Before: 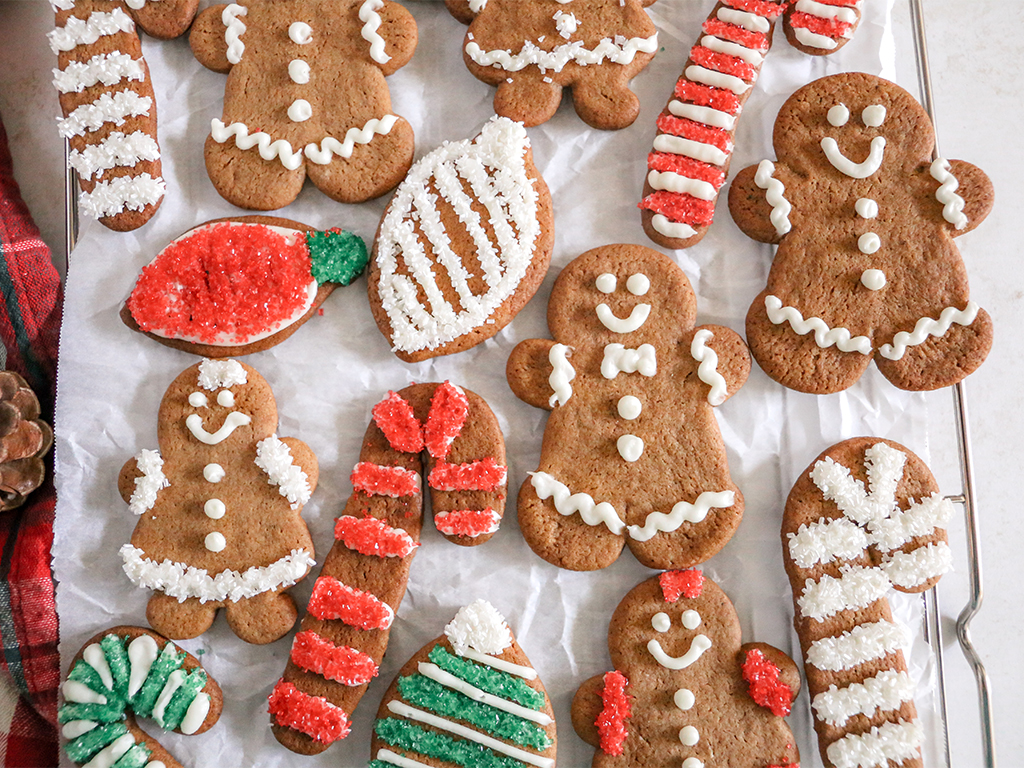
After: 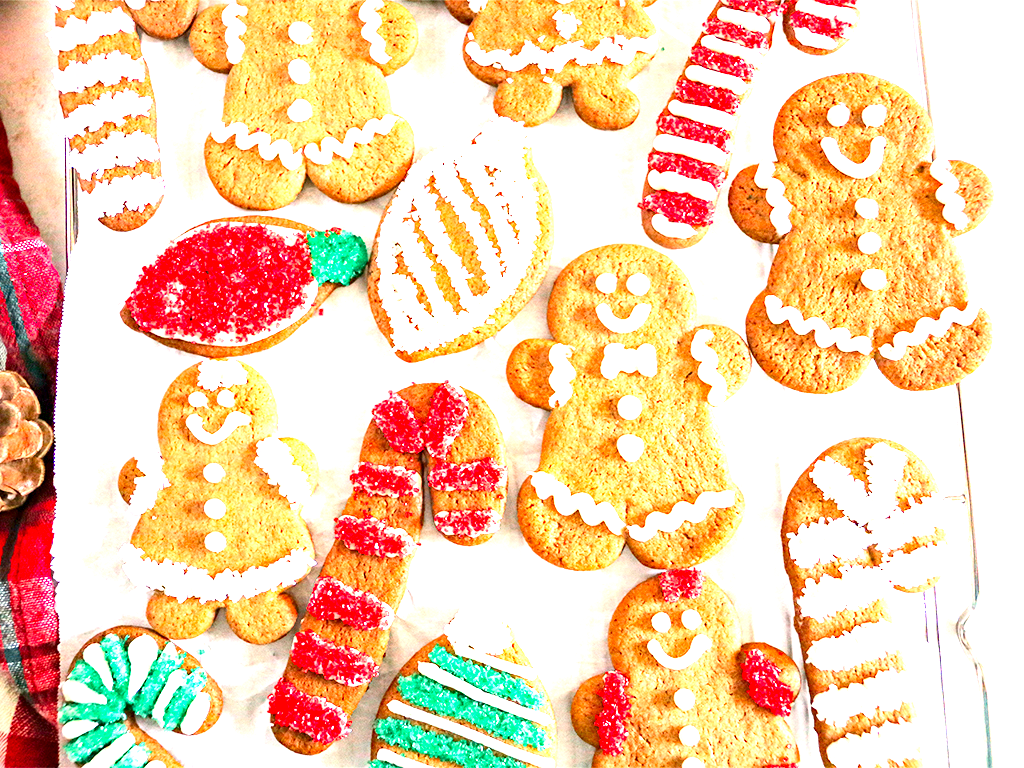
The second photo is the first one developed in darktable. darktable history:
haze removal: compatibility mode true, adaptive false
local contrast: mode bilateral grid, contrast 20, coarseness 50, detail 120%, midtone range 0.2
contrast brightness saturation: contrast 0.18, saturation 0.3
exposure: exposure 2.207 EV, compensate highlight preservation false
